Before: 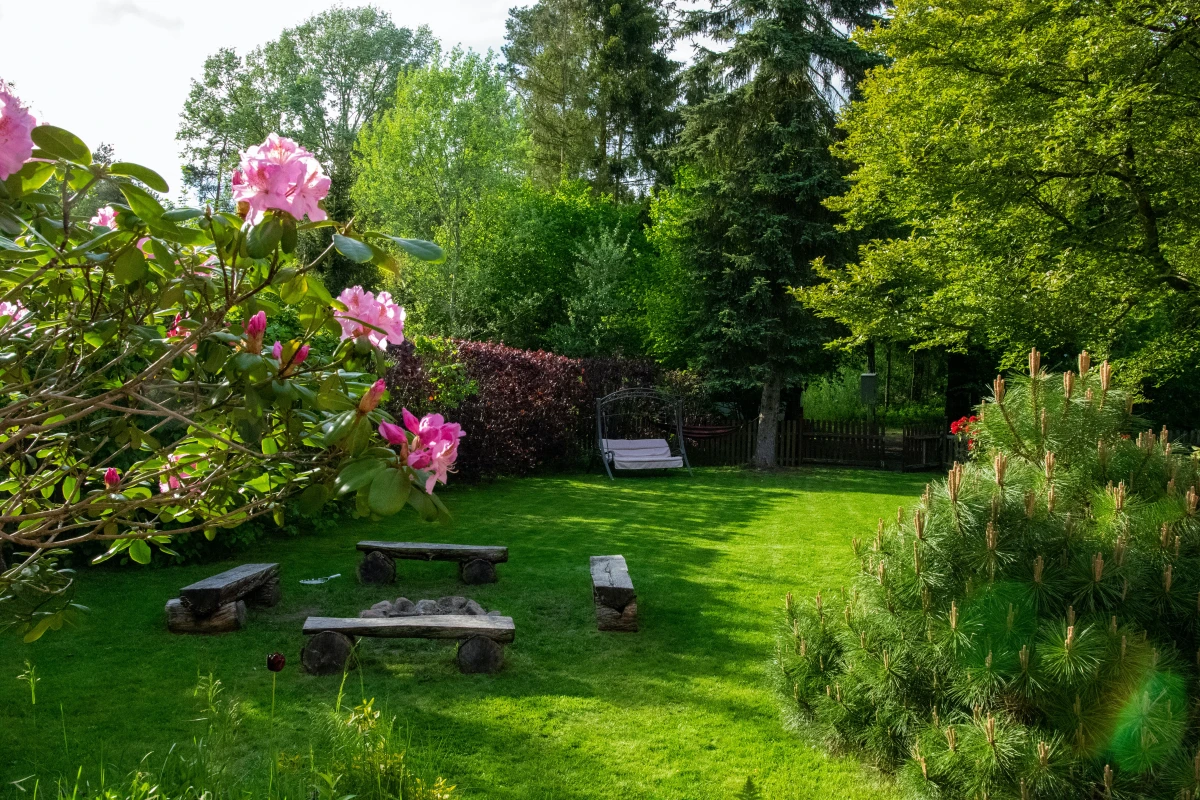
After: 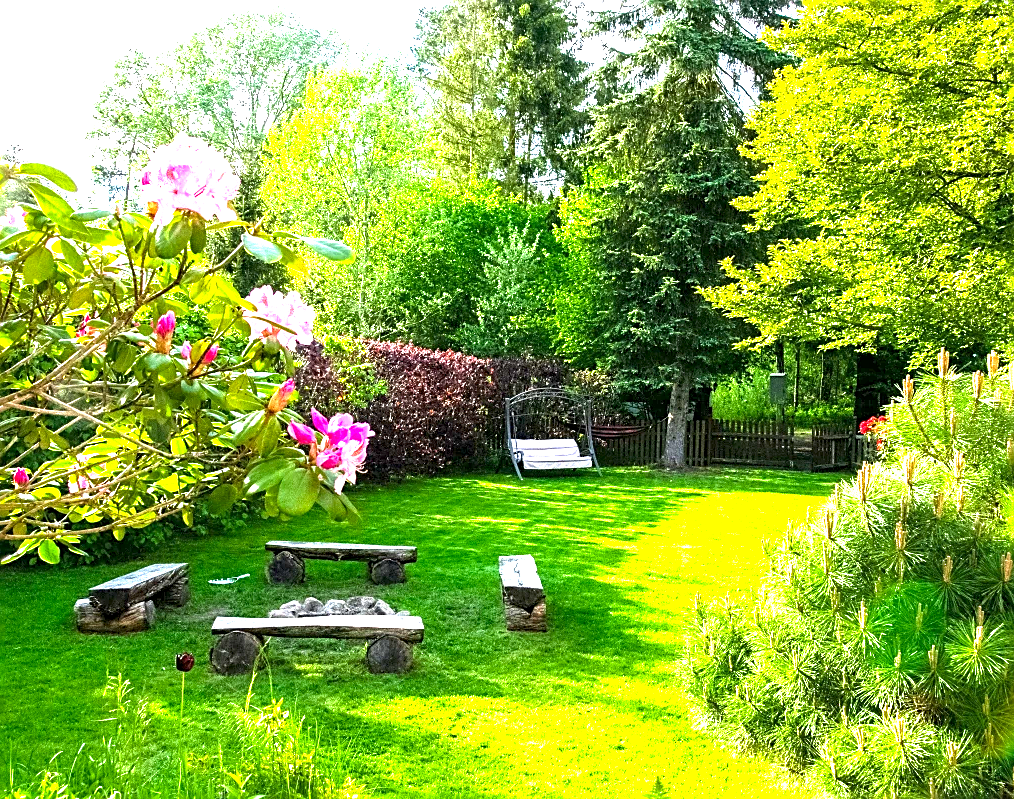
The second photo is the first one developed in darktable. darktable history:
sharpen: amount 0.576
color balance rgb: perceptual saturation grading › global saturation 0.976%, perceptual brilliance grading › global brilliance 29.197%
crop: left 7.667%, right 7.789%
exposure: black level correction 0.001, exposure 1.64 EV, compensate exposure bias true, compensate highlight preservation false
